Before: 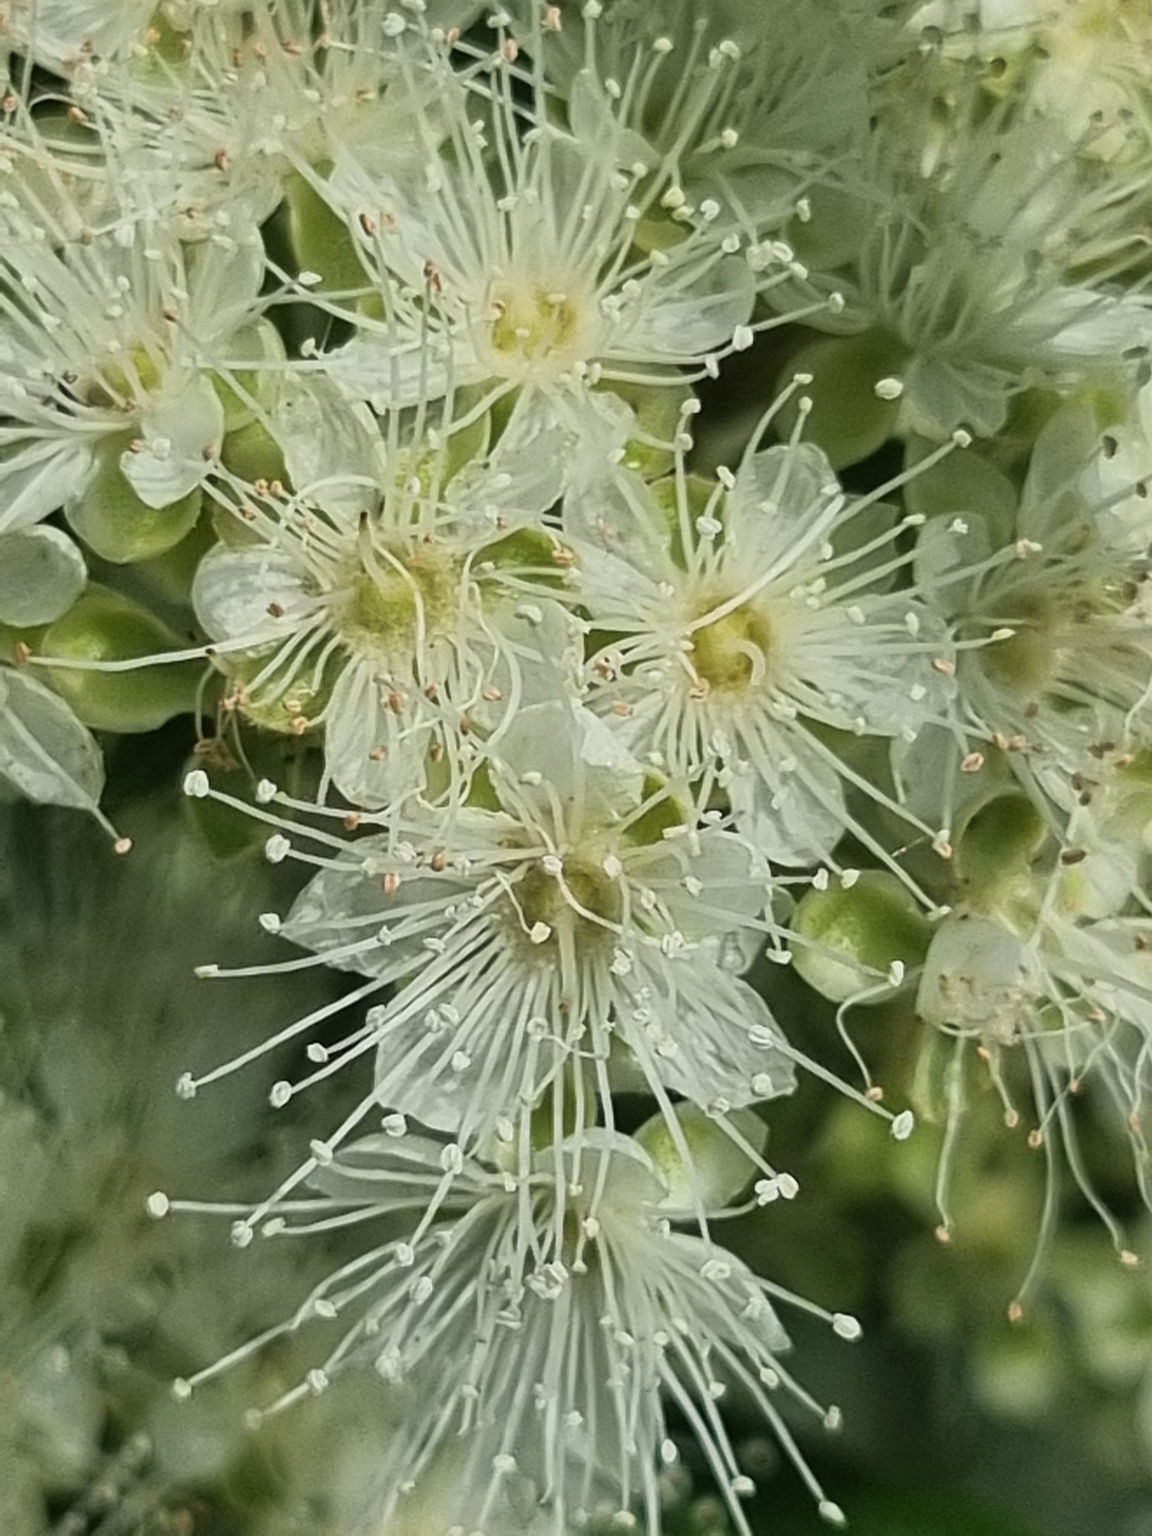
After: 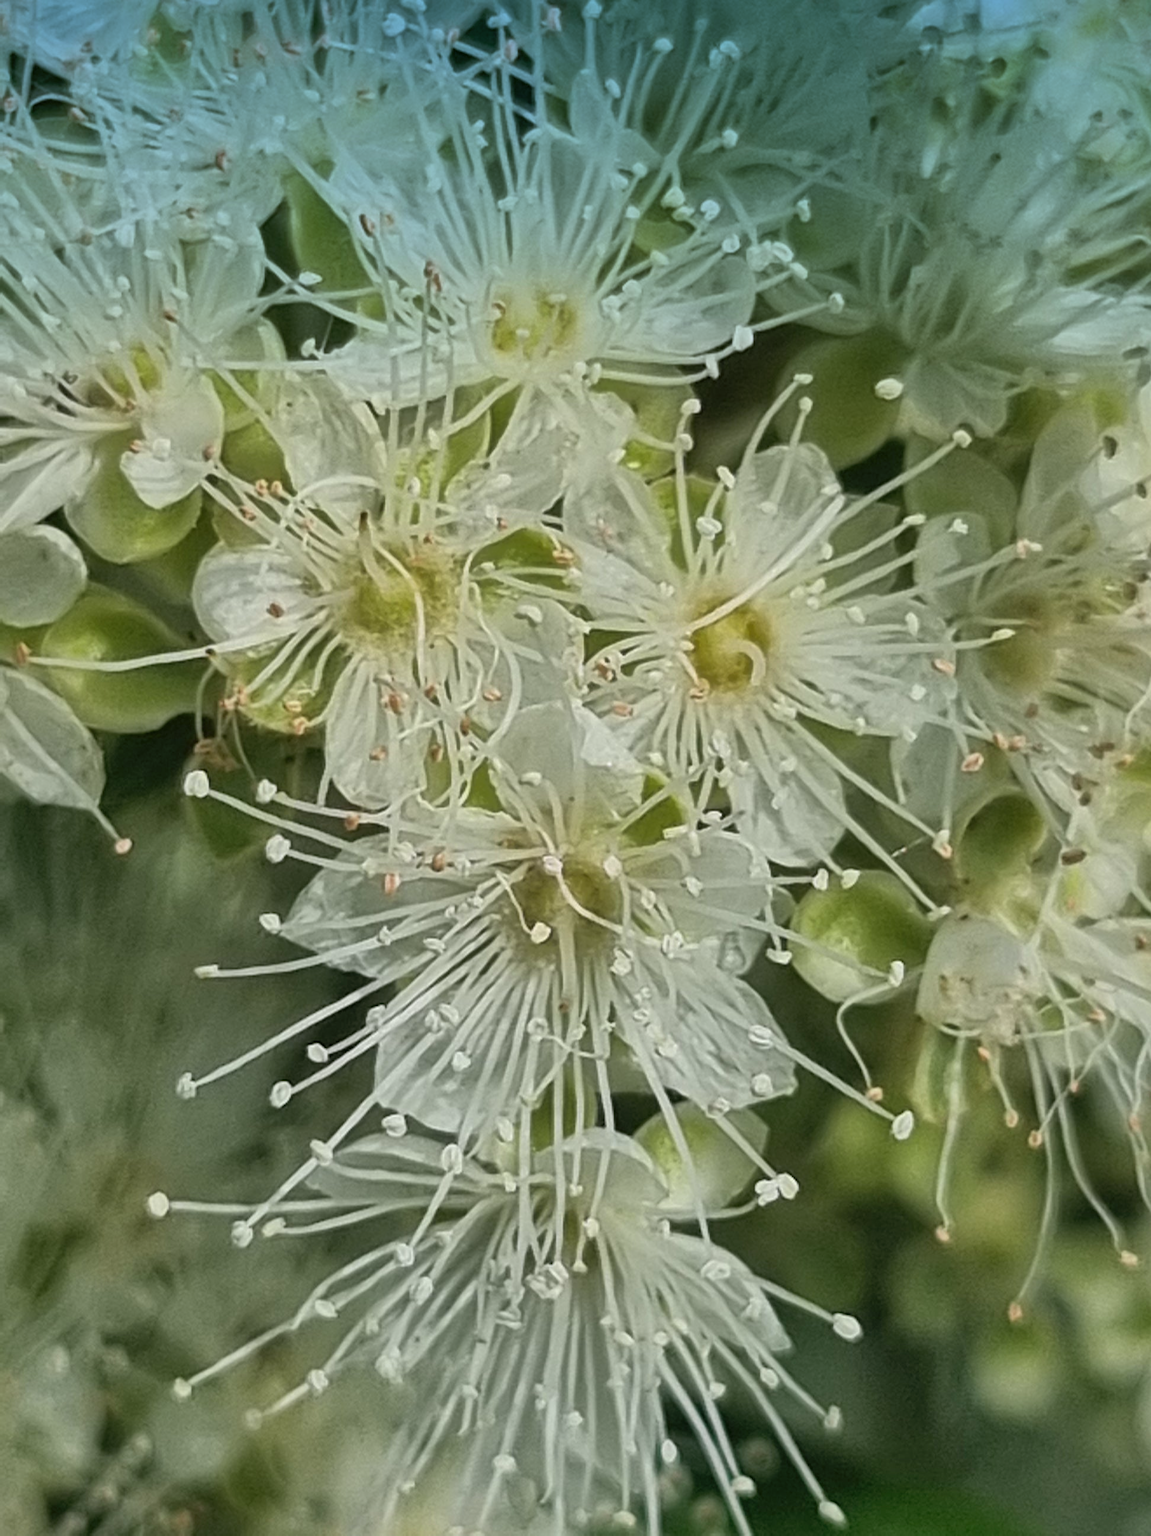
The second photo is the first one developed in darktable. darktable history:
graduated density: density 2.02 EV, hardness 44%, rotation 0.374°, offset 8.21, hue 208.8°, saturation 97%
shadows and highlights: on, module defaults
white balance: red 1.009, blue 1.027
